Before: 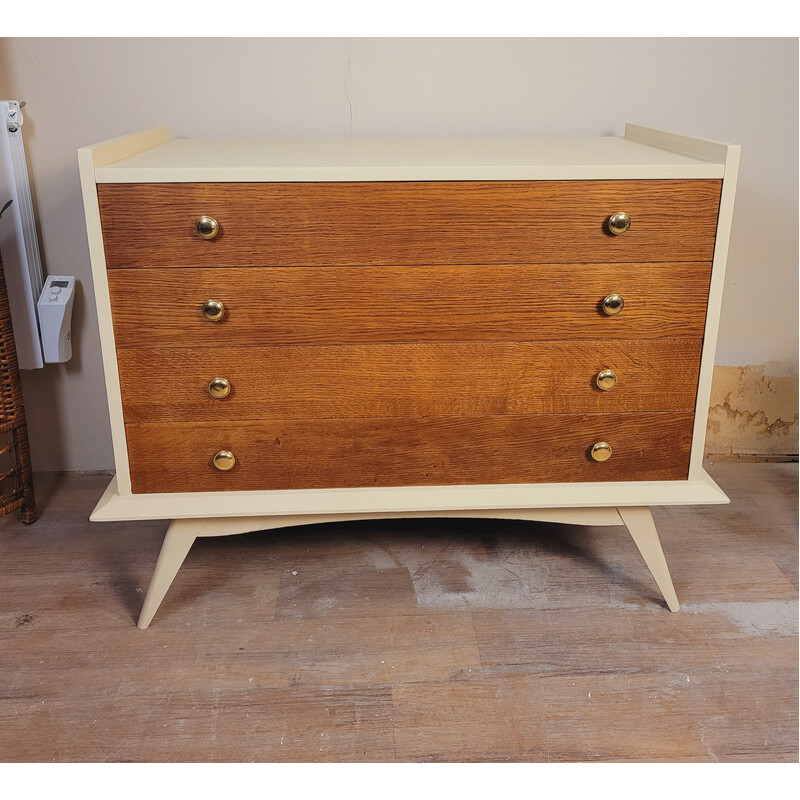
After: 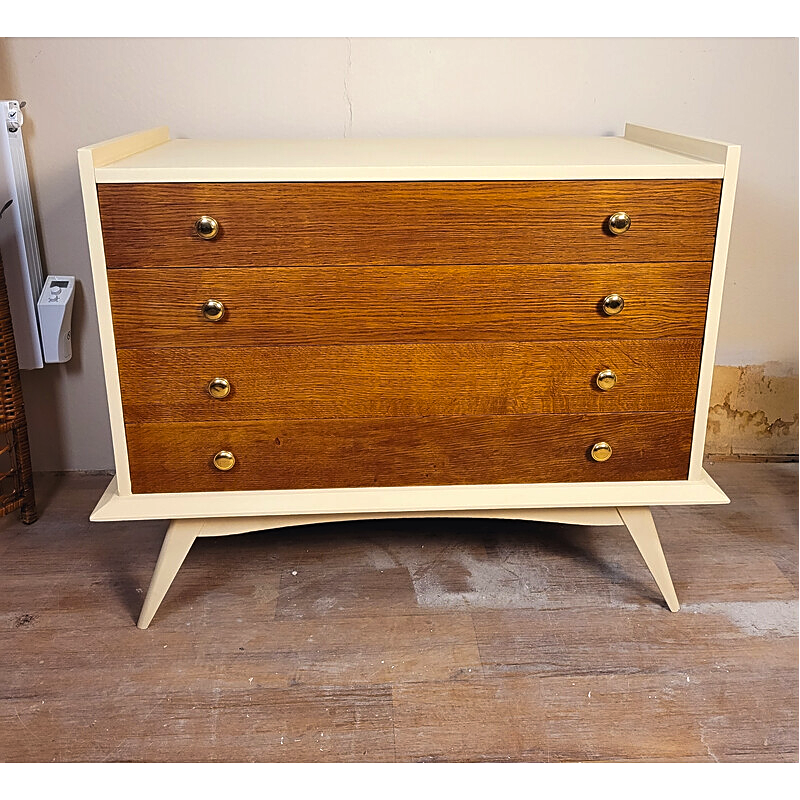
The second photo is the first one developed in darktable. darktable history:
sharpen: on, module defaults
color balance rgb: perceptual saturation grading › global saturation 19.035%, perceptual brilliance grading › global brilliance 14.433%, perceptual brilliance grading › shadows -35.532%
